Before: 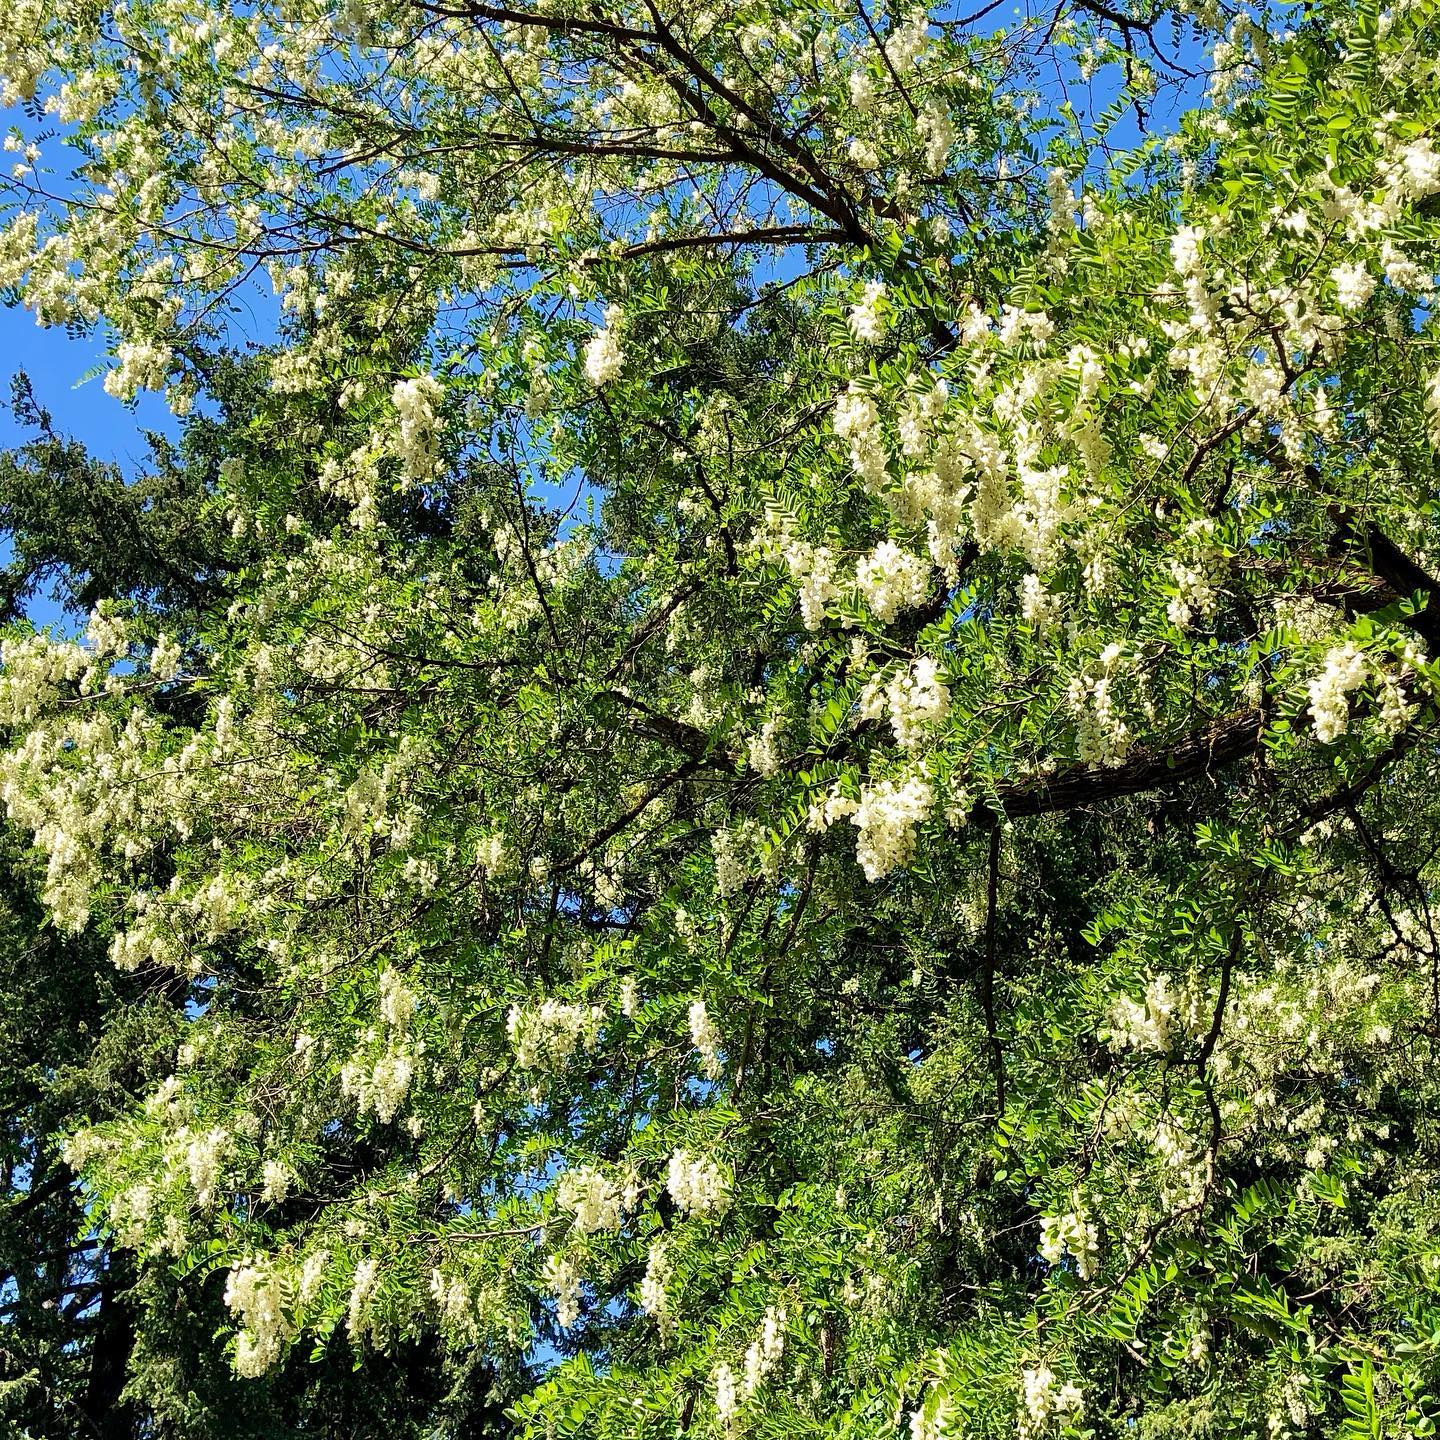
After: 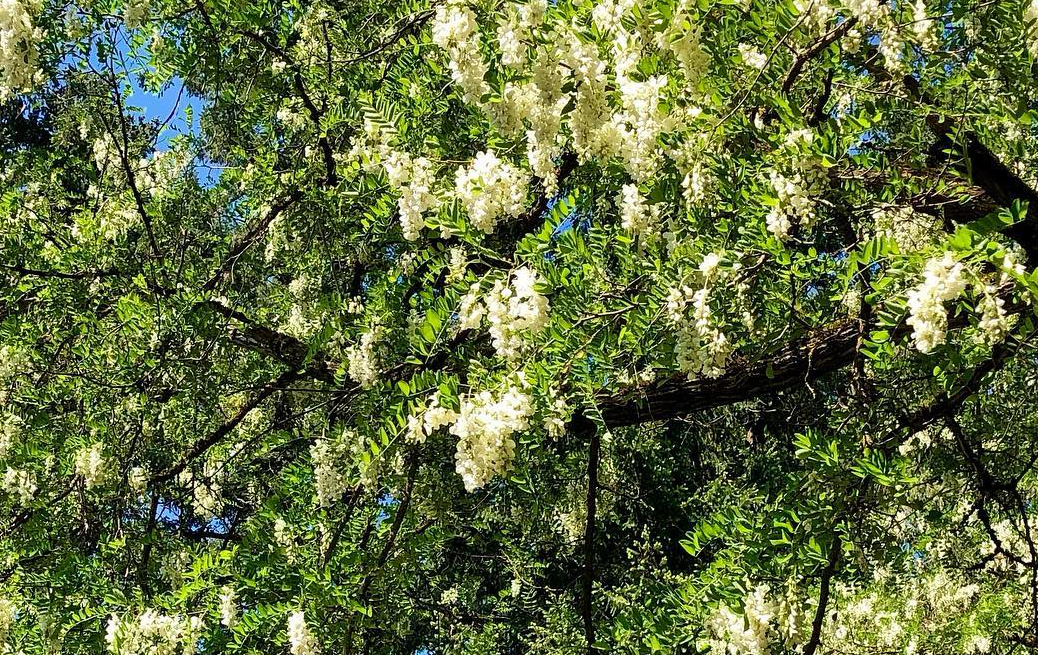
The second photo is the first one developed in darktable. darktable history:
crop and rotate: left 27.851%, top 27.142%, bottom 27.371%
